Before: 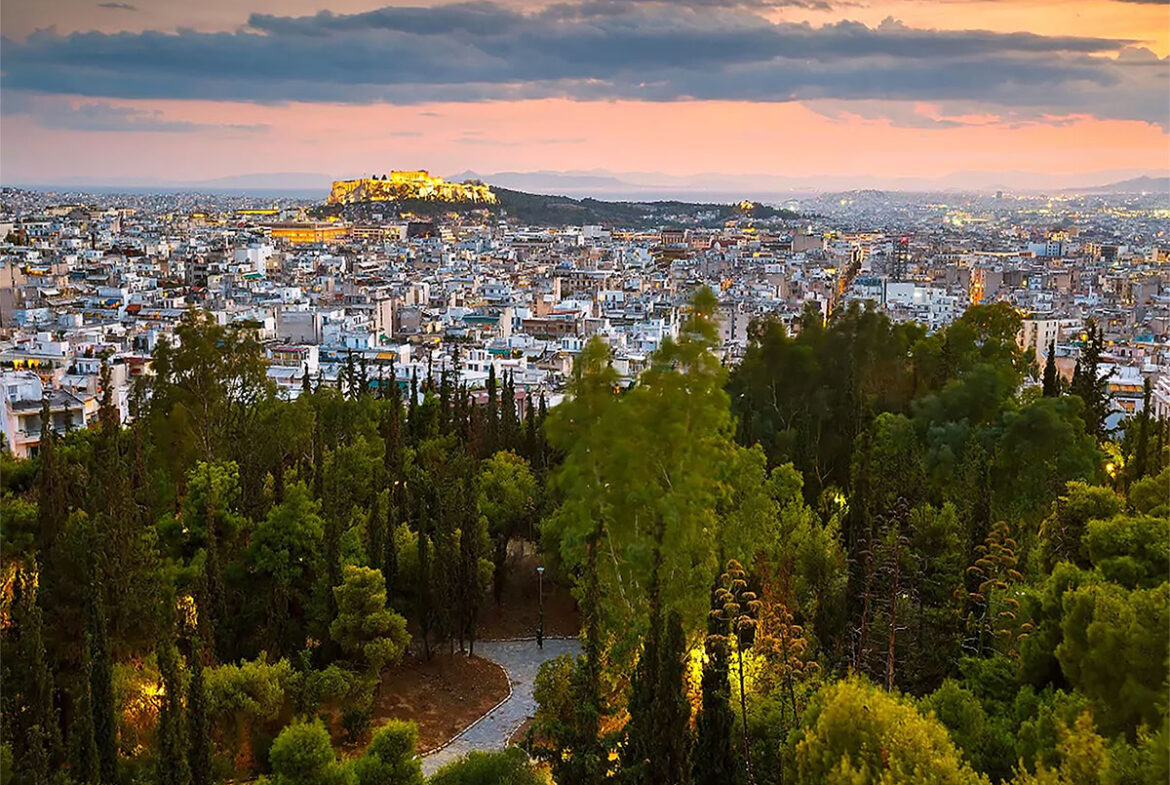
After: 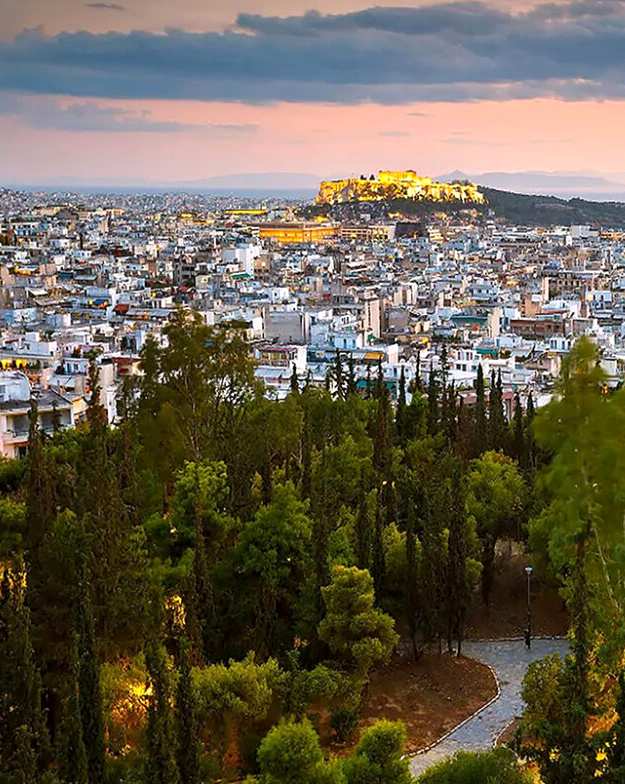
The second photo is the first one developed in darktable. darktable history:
crop: left 1.047%, right 45.525%, bottom 0.09%
exposure: black level correction 0.001, exposure 0.192 EV, compensate highlight preservation false
